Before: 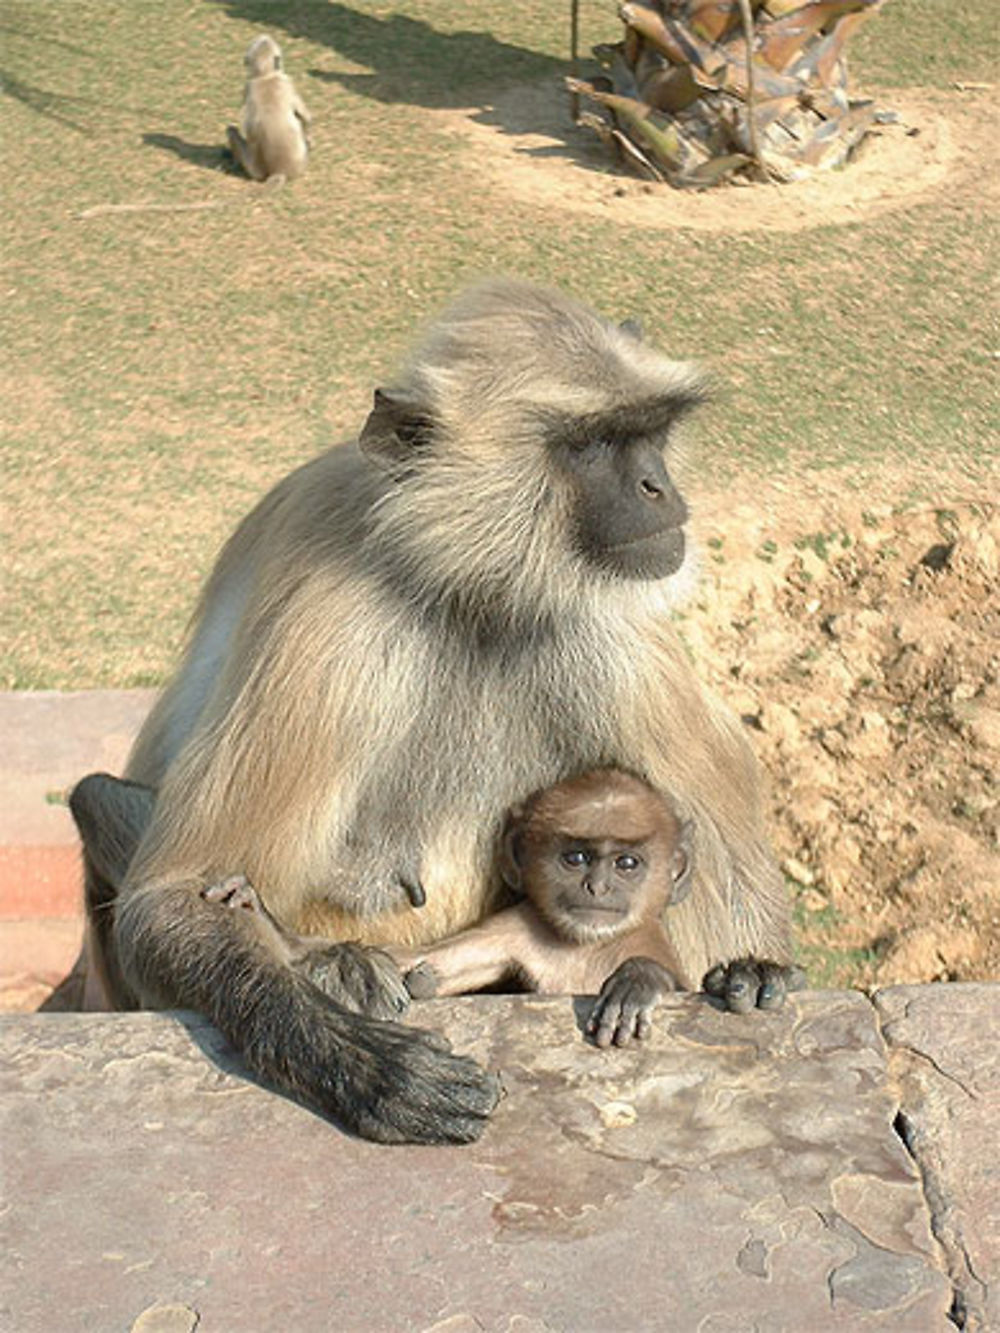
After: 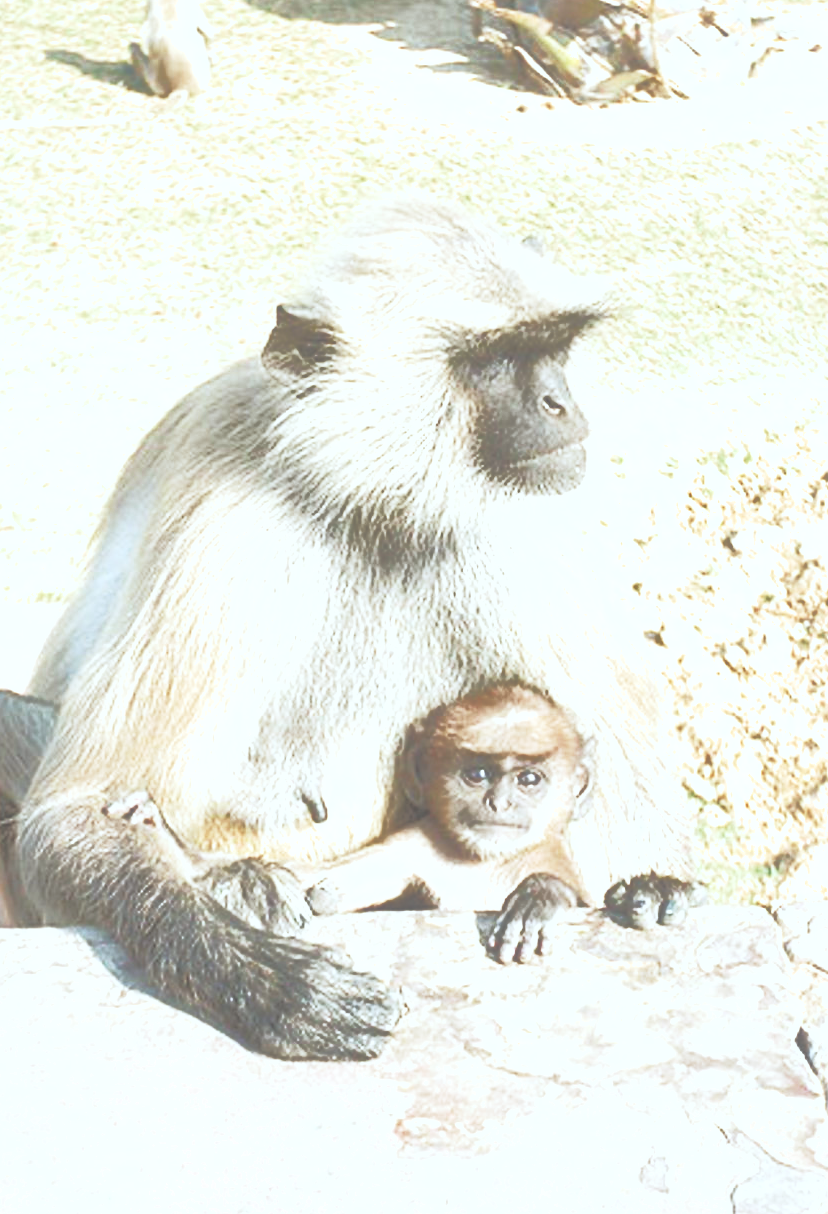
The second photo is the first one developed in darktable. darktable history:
shadows and highlights: on, module defaults
tone equalizer: -8 EV -1.06 EV, -7 EV -0.983 EV, -6 EV -0.848 EV, -5 EV -0.616 EV, -3 EV 0.599 EV, -2 EV 0.892 EV, -1 EV 1.01 EV, +0 EV 1.06 EV, mask exposure compensation -0.511 EV
crop: left 9.801%, top 6.311%, right 7.343%, bottom 2.616%
exposure: black level correction -0.04, exposure 0.062 EV, compensate exposure bias true, compensate highlight preservation false
base curve: curves: ch0 [(0, 0) (0.028, 0.03) (0.121, 0.232) (0.46, 0.748) (0.859, 0.968) (1, 1)], preserve colors none
color correction: highlights a* -3.07, highlights b* -6.7, shadows a* 2.99, shadows b* 5.39
color balance rgb: linear chroma grading › shadows -2.063%, linear chroma grading › highlights -14.666%, linear chroma grading › global chroma -9.89%, linear chroma grading › mid-tones -9.604%, perceptual saturation grading › global saturation 29.85%, perceptual brilliance grading › global brilliance -4.365%, perceptual brilliance grading › highlights 23.837%, perceptual brilliance grading › mid-tones 7.176%, perceptual brilliance grading › shadows -4.747%, global vibrance -8.278%, contrast -13.637%, saturation formula JzAzBz (2021)
